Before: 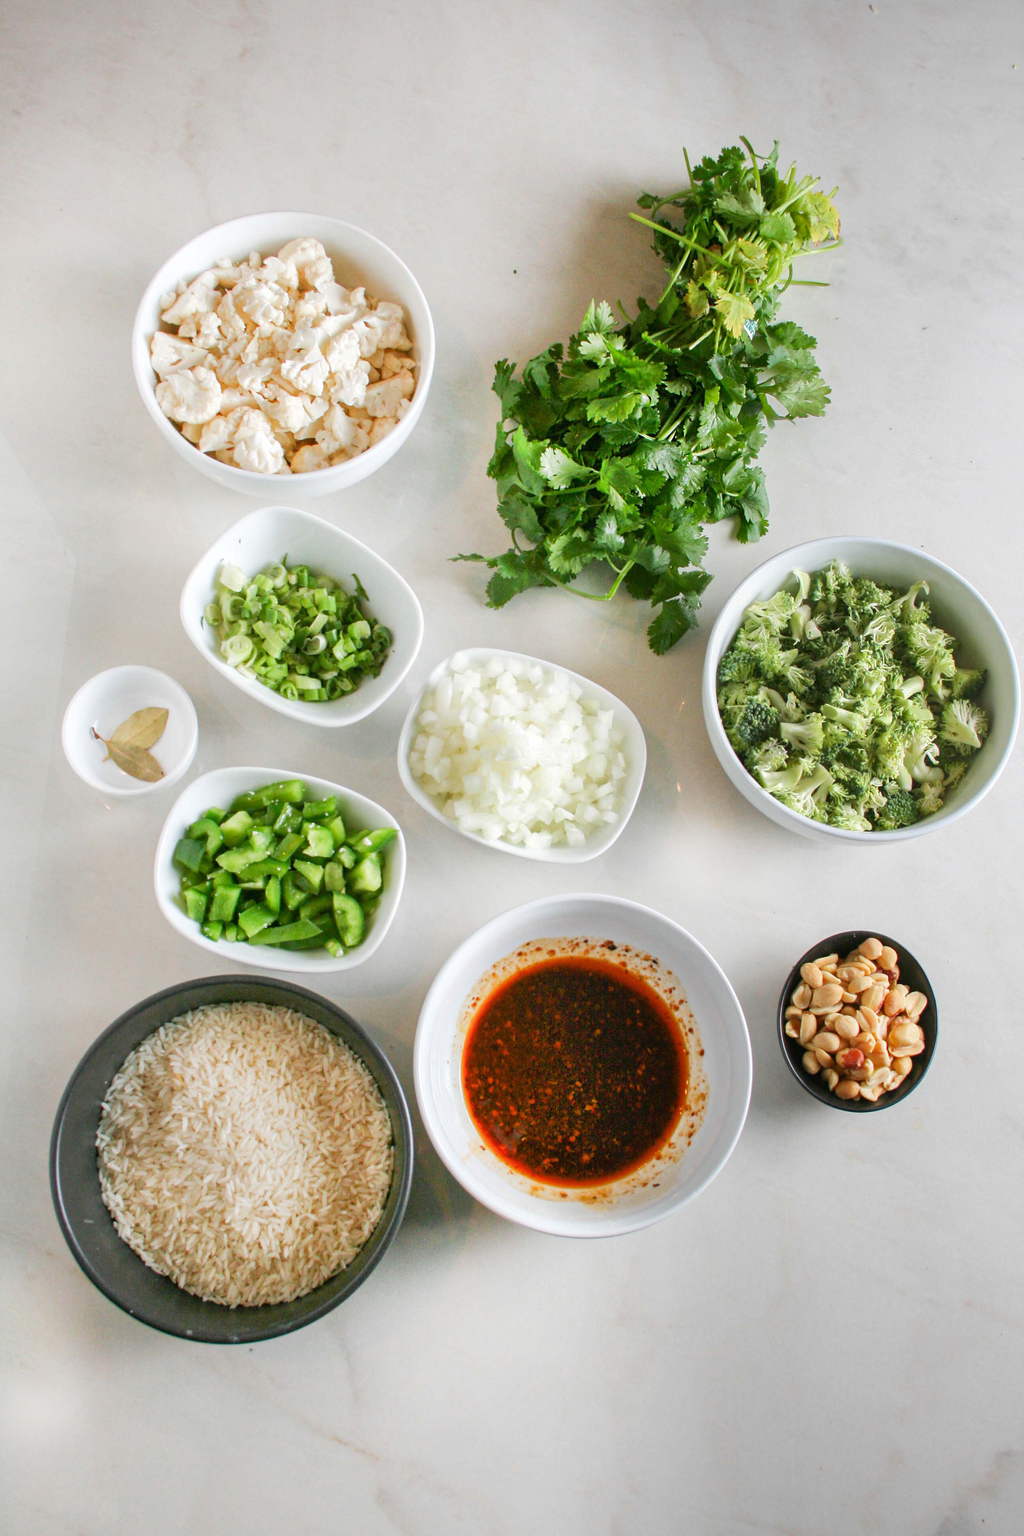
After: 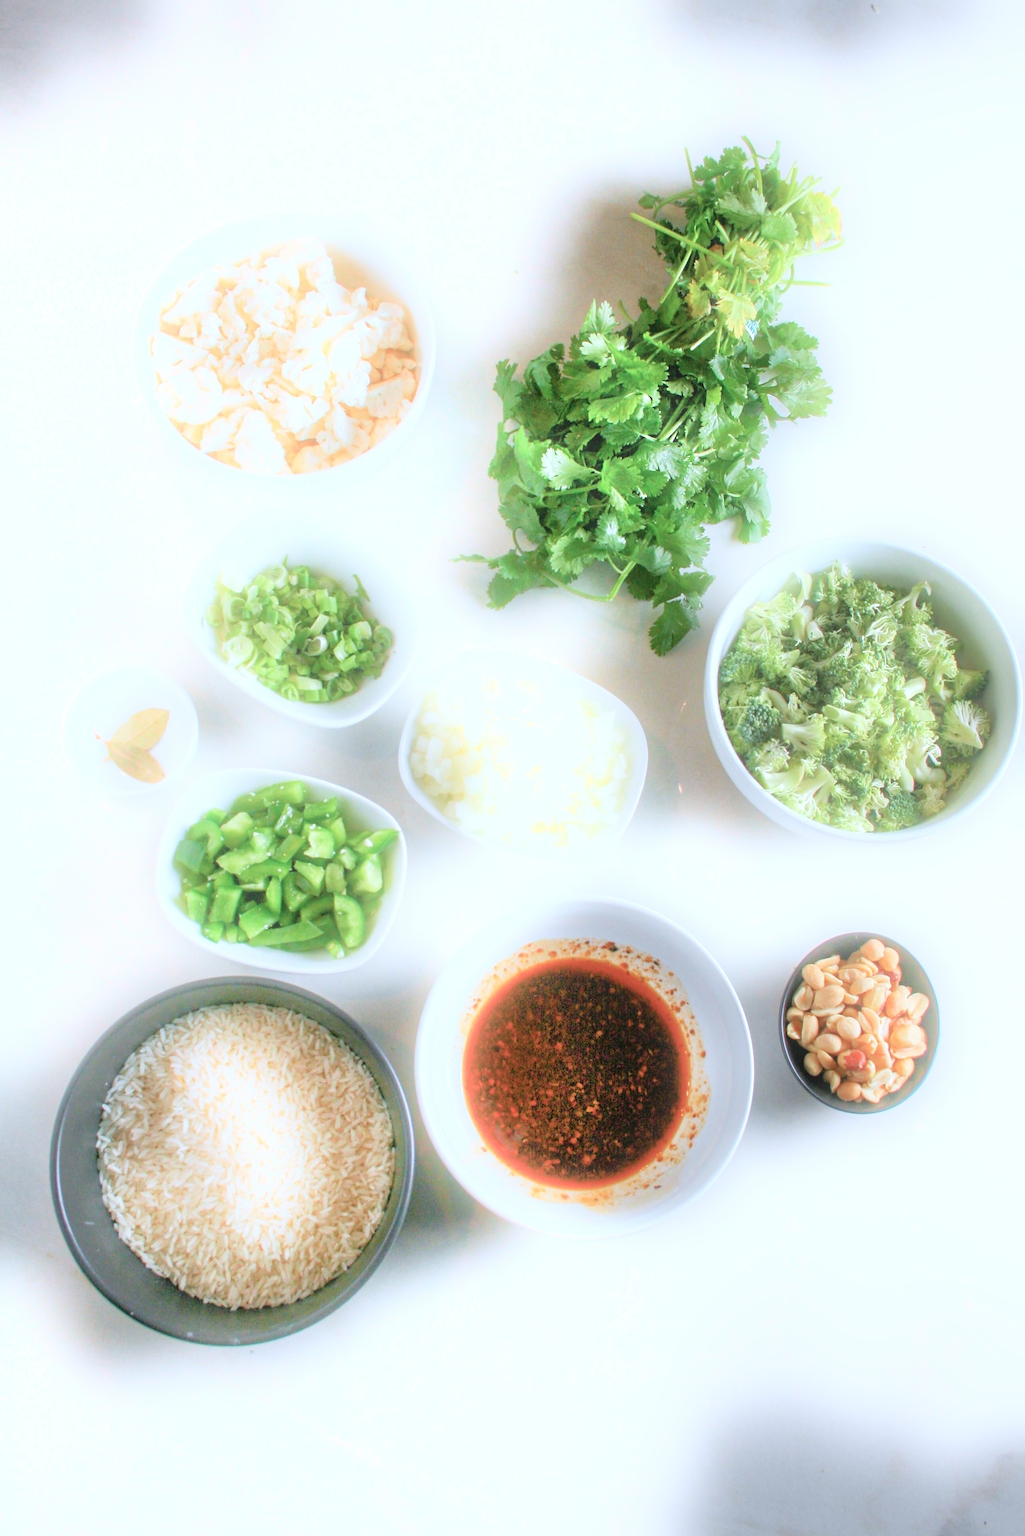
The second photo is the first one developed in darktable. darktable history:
color calibration: illuminant as shot in camera, x 0.369, y 0.376, temperature 4328.46 K, gamut compression 3
bloom: on, module defaults
tone equalizer: -7 EV 0.15 EV, -6 EV 0.6 EV, -5 EV 1.15 EV, -4 EV 1.33 EV, -3 EV 1.15 EV, -2 EV 0.6 EV, -1 EV 0.15 EV, mask exposure compensation -0.5 EV
crop: top 0.05%, bottom 0.098%
